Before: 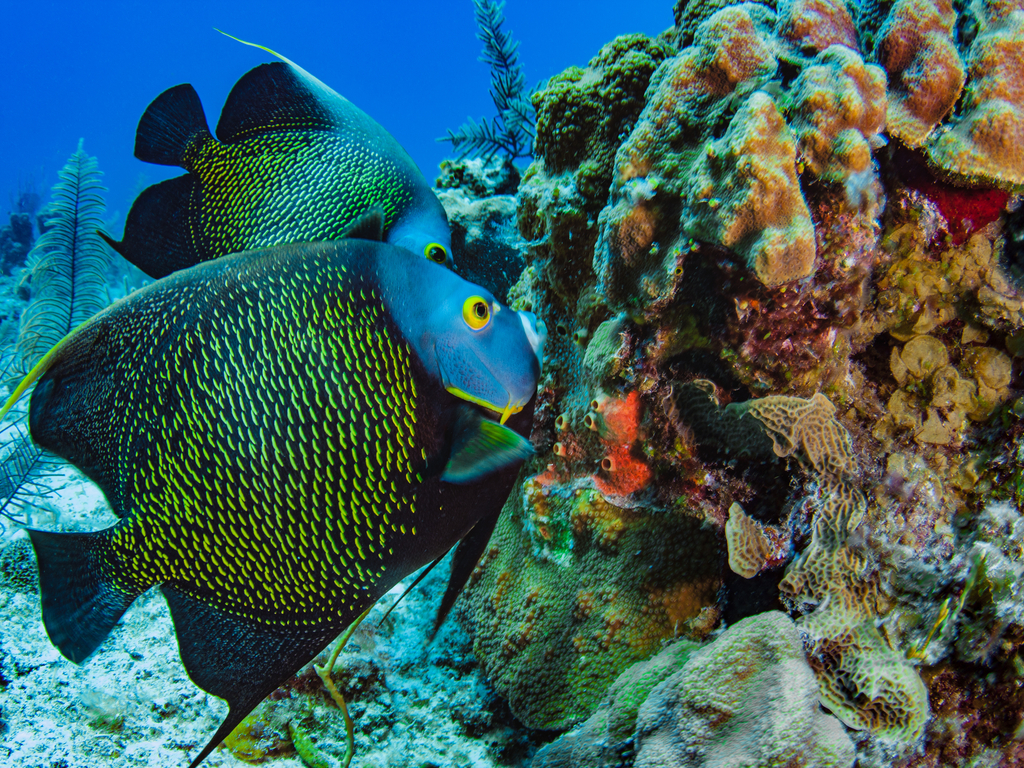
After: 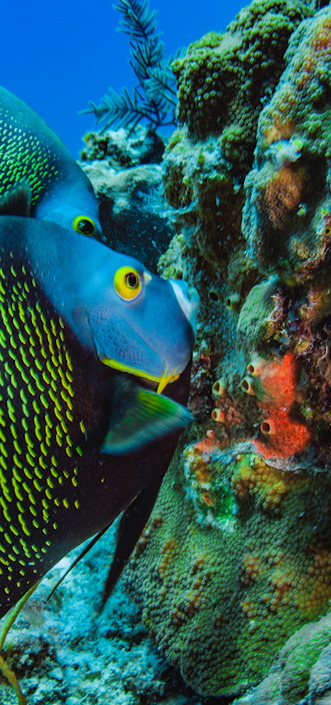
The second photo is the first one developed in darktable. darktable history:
rotate and perspective: rotation -3°, crop left 0.031, crop right 0.968, crop top 0.07, crop bottom 0.93
crop: left 33.36%, right 33.36%
